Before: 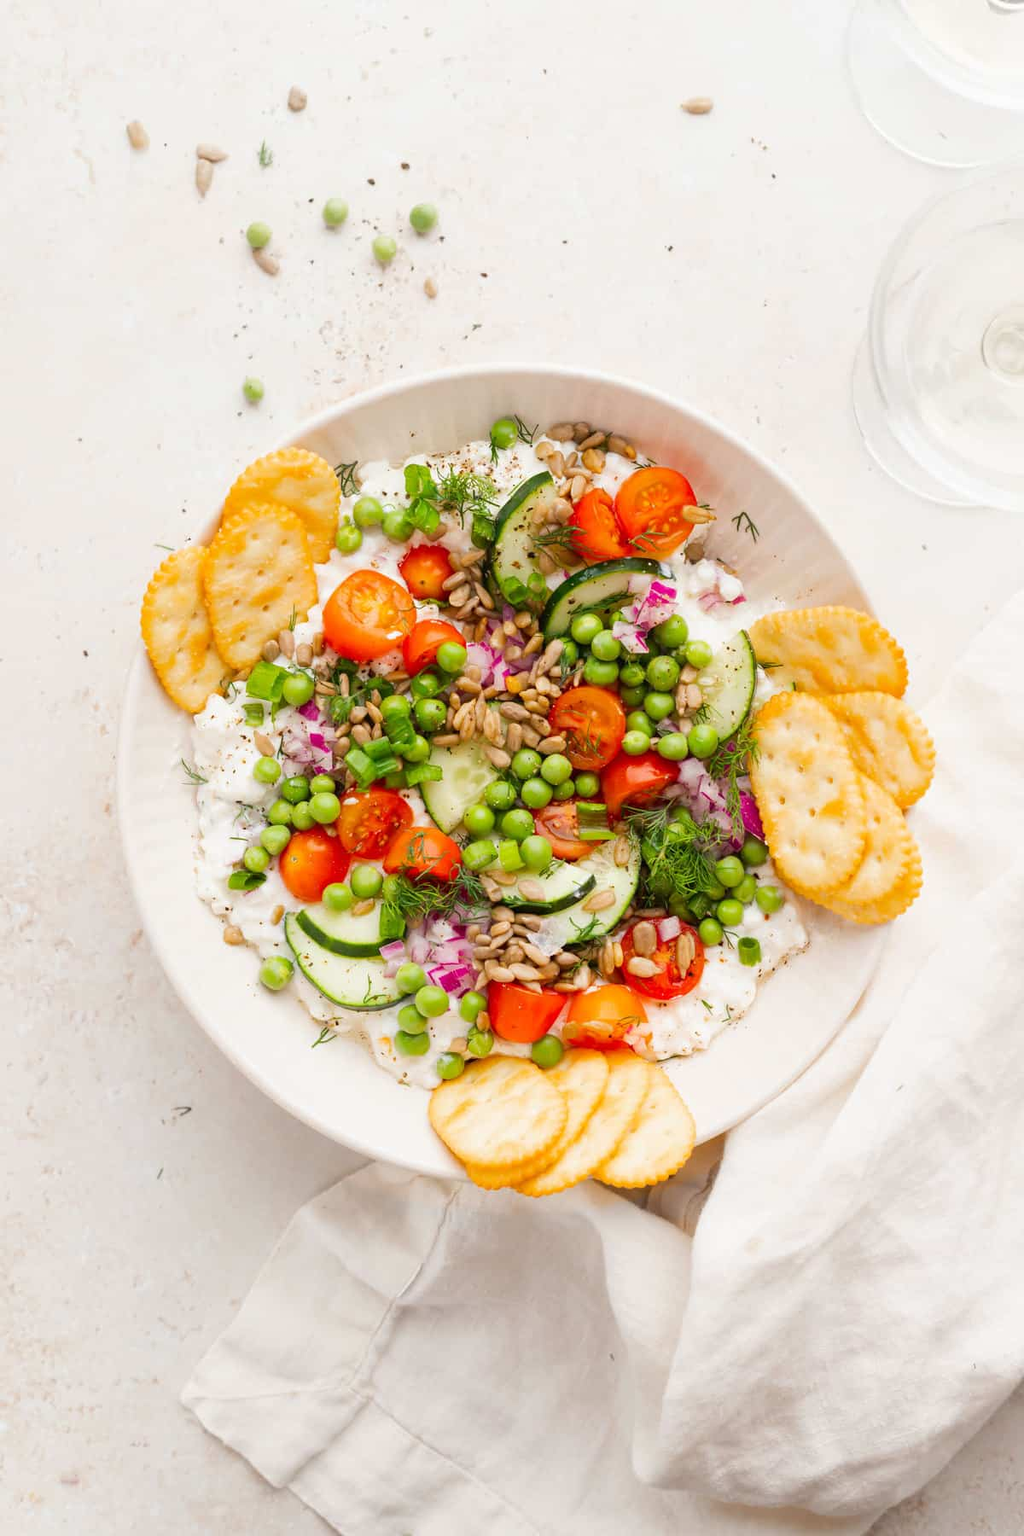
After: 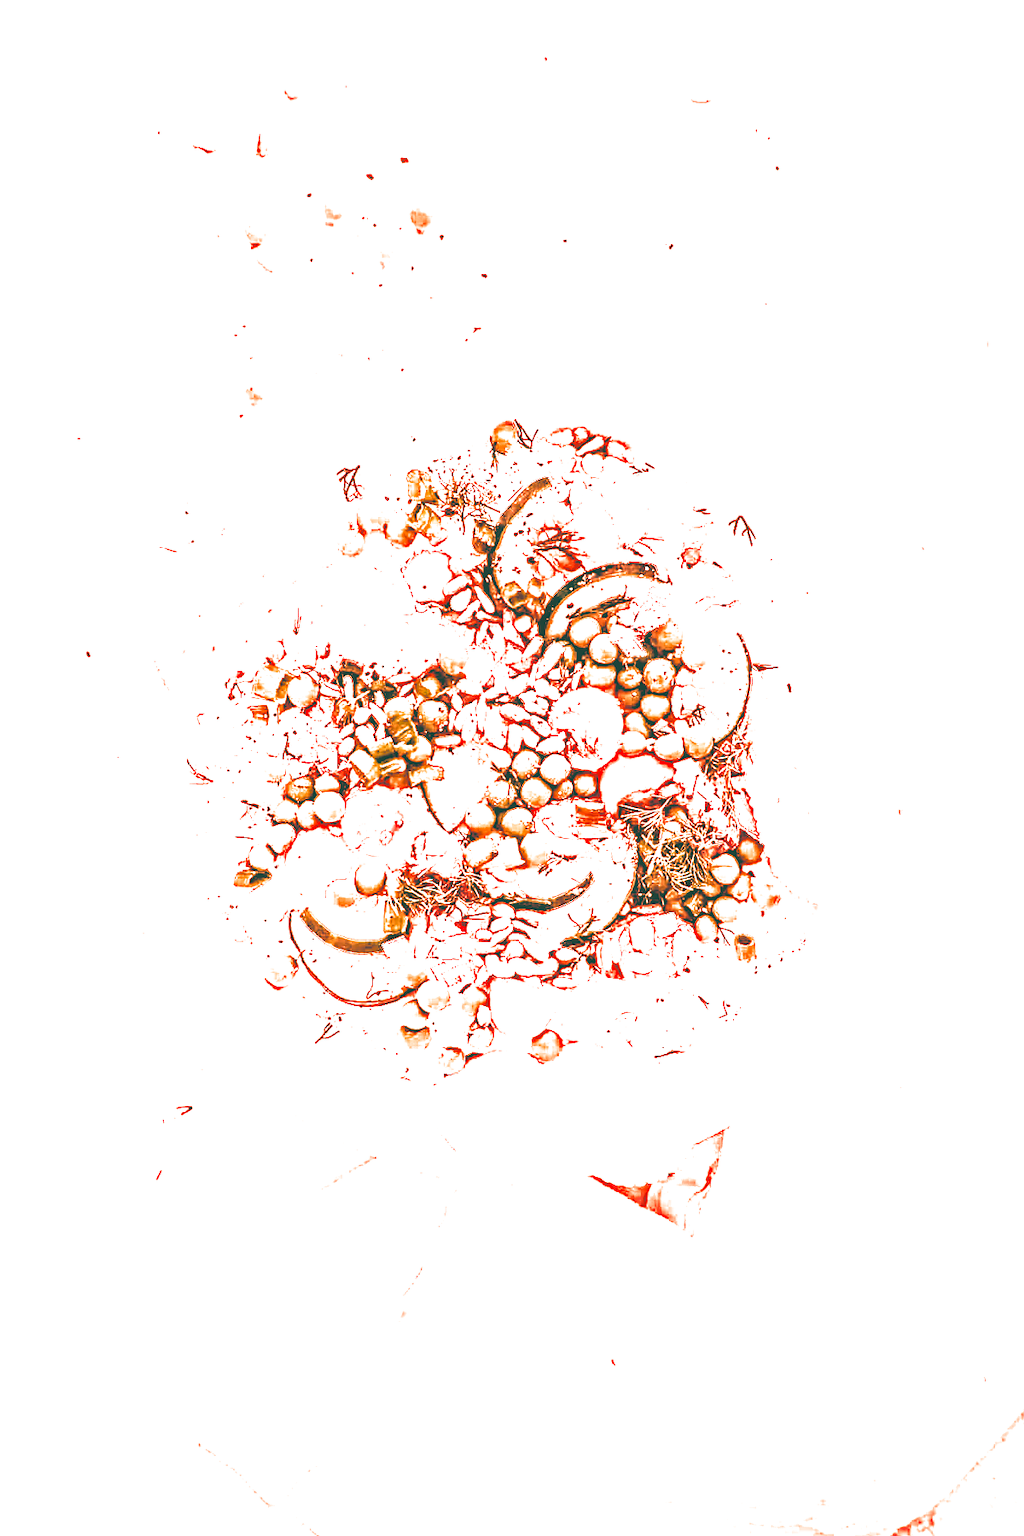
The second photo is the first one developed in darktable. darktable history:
lens correction: corrections distortion & TCA, scale 1, crop 1, focal 24, aperture 11, distance 1000, camera "Canon EOS 6D", lens "Canon EF 24-105mm f/4L IS USM"
white balance: red 3
split-toning: shadows › hue 216°, shadows › saturation 1, highlights › hue 57.6°, balance -33.4
rgb curve: curves: ch0 [(0.123, 0.061) (0.995, 0.887)]; ch1 [(0.06, 0.116) (1, 0.906)]; ch2 [(0, 0) (0.824, 0.69) (1, 1)], mode RGB, independent channels, compensate middle gray true
local contrast: highlights 68%, shadows 68%, detail 82%, midtone range 0.325
contrast equalizer: octaves 7, y [[0.406, 0.494, 0.589, 0.753, 0.877, 0.999], [0.5 ×6], [0.5 ×6], [0 ×6], [0 ×6]]
